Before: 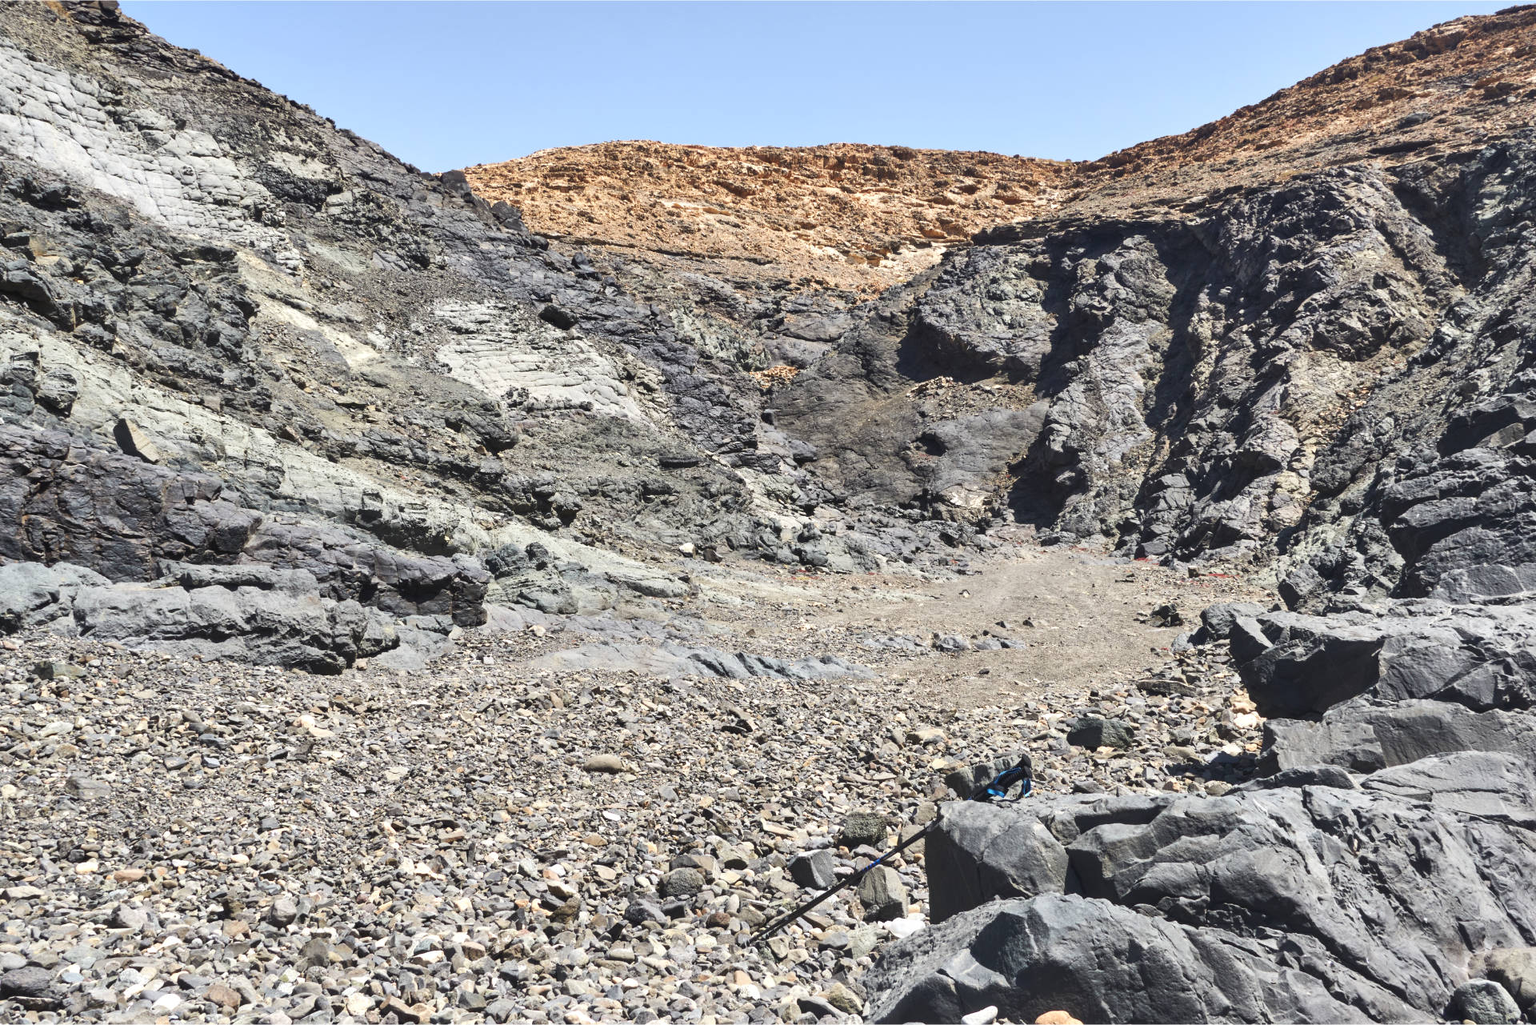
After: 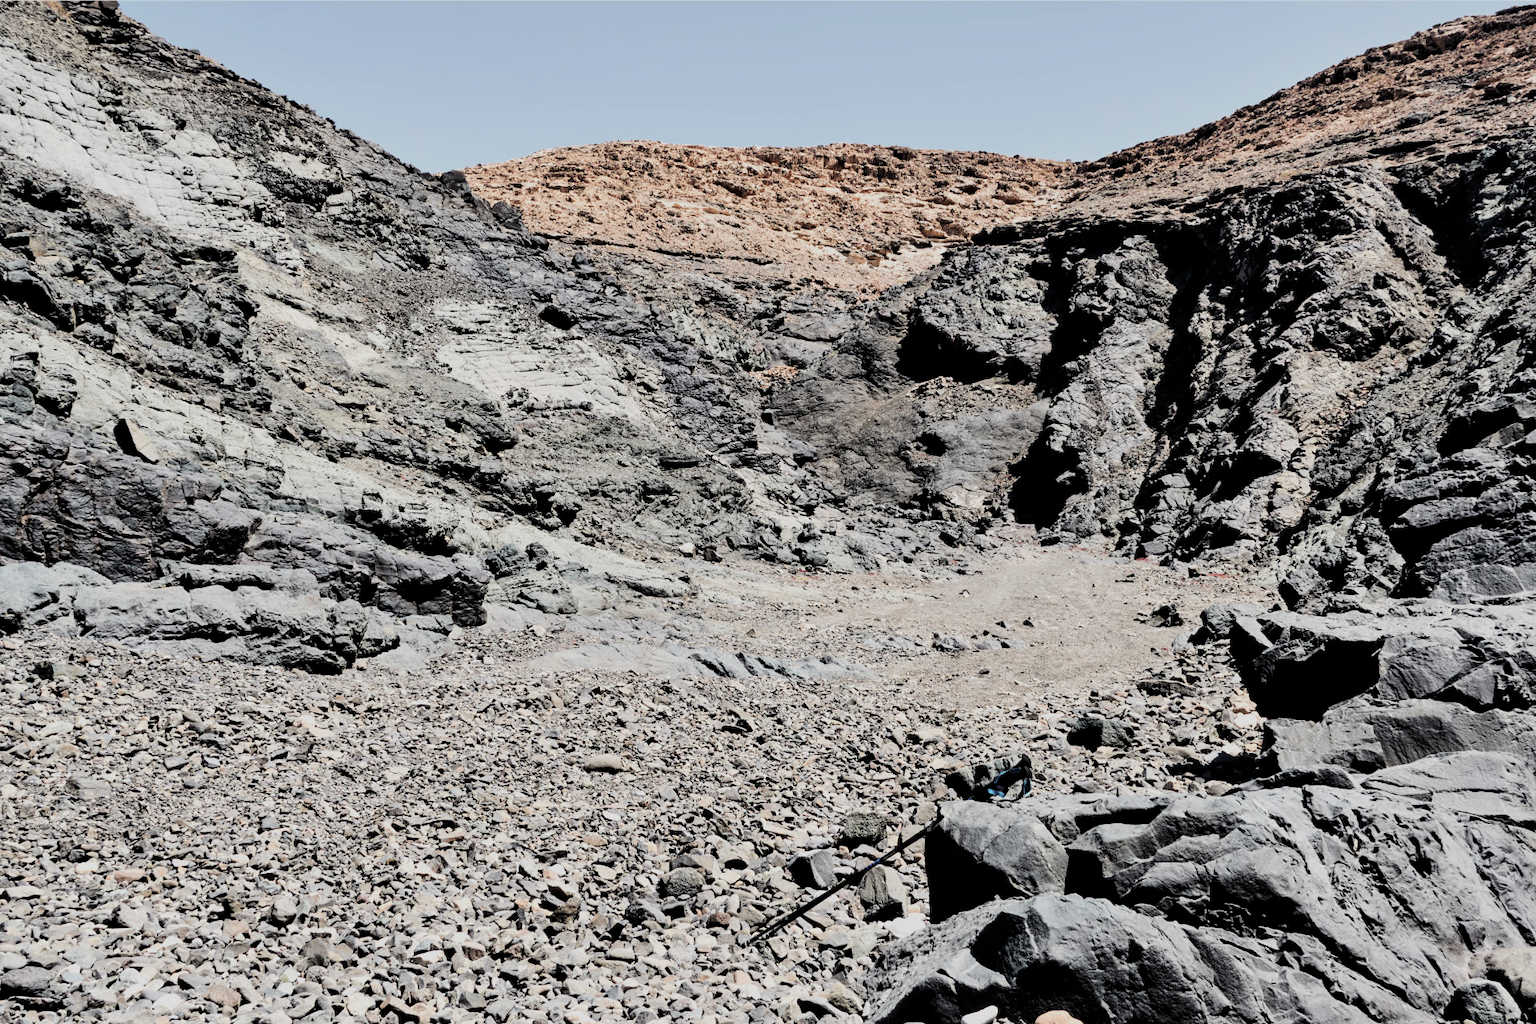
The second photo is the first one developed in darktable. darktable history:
filmic rgb: black relative exposure -2.98 EV, white relative exposure 4.56 EV, hardness 1.76, contrast 1.266
contrast brightness saturation: contrast 0.097, saturation -0.363
